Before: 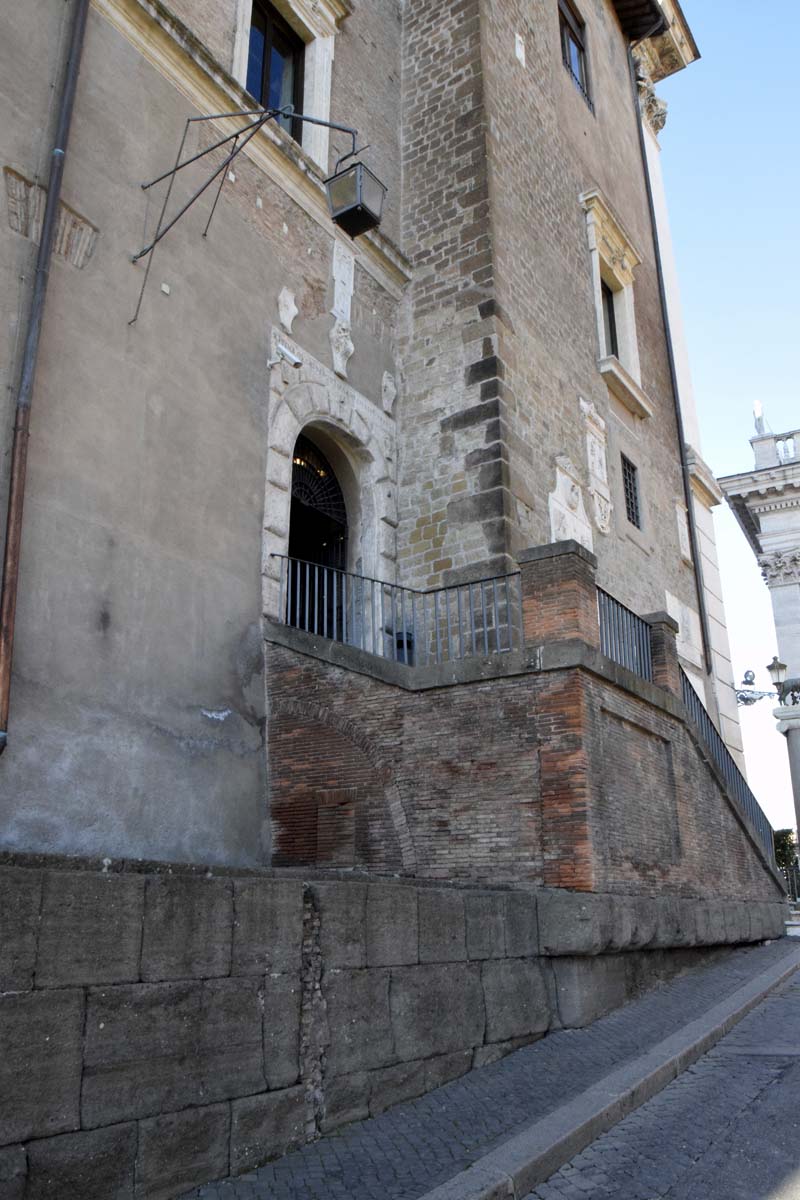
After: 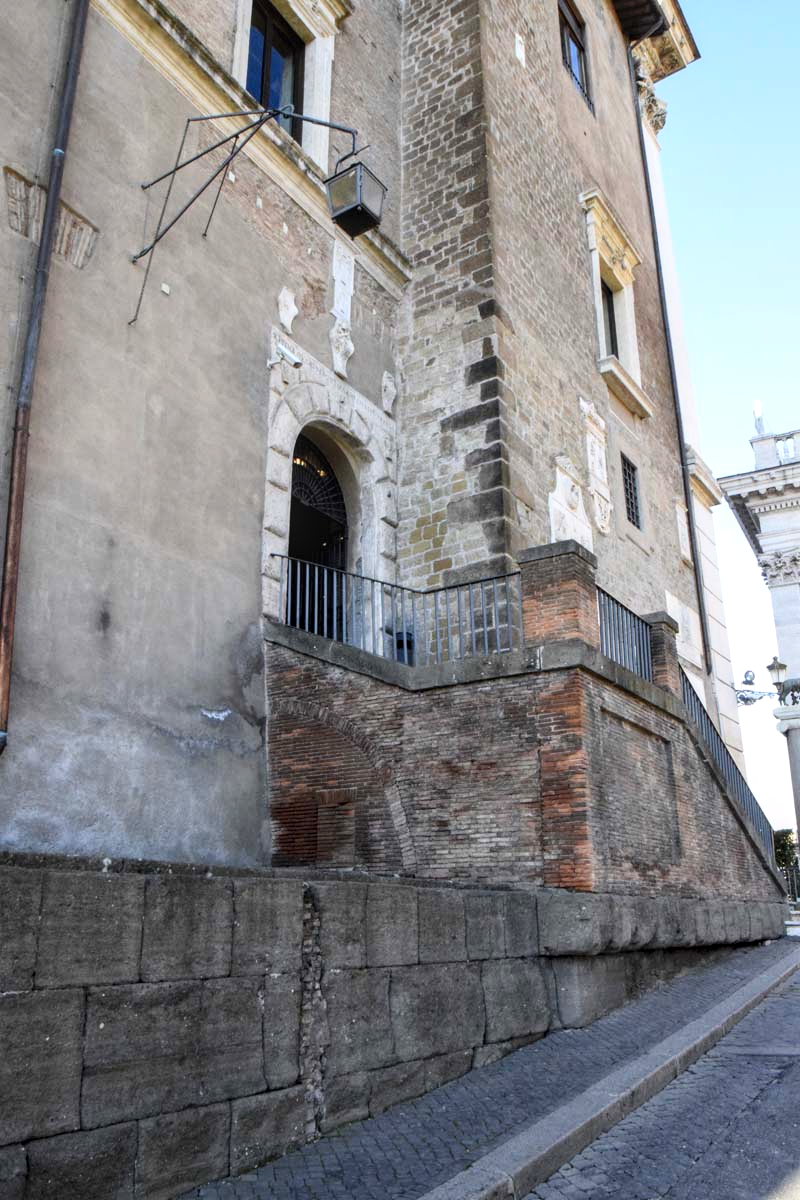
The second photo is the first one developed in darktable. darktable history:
contrast brightness saturation: contrast 0.2, brightness 0.16, saturation 0.22
white balance: emerald 1
local contrast: on, module defaults
